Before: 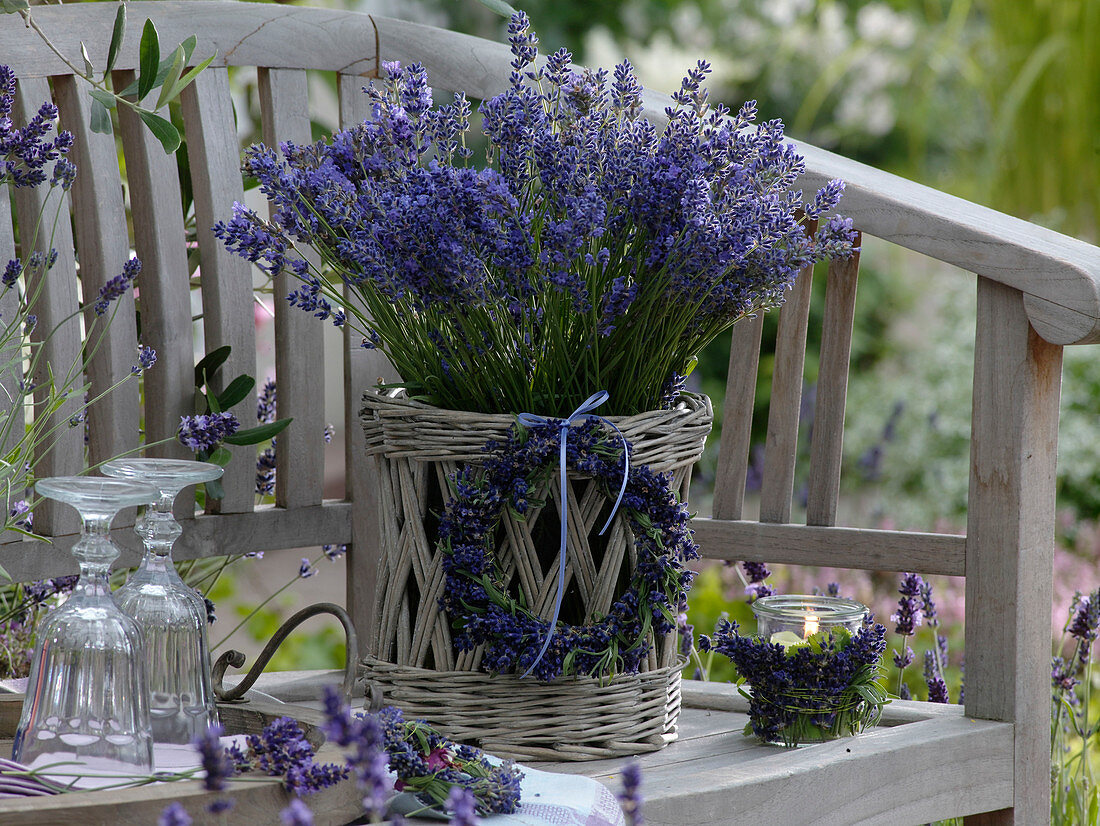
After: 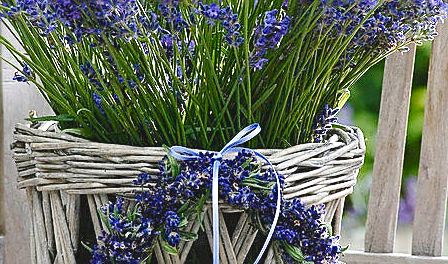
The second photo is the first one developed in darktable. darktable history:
crop: left 31.644%, top 32.347%, right 27.557%, bottom 35.626%
exposure: black level correction 0, exposure 1.101 EV, compensate highlight preservation false
sharpen: on, module defaults
color balance rgb: global offset › luminance 0.473%, global offset › hue 60.99°, perceptual saturation grading › global saturation 20%, perceptual saturation grading › highlights -50.131%, perceptual saturation grading › shadows 30.254%, global vibrance 20%
contrast equalizer: y [[0.5, 0.542, 0.583, 0.625, 0.667, 0.708], [0.5 ×6], [0.5 ×6], [0, 0.033, 0.067, 0.1, 0.133, 0.167], [0, 0.05, 0.1, 0.15, 0.2, 0.25]], mix 0.156
base curve: curves: ch0 [(0, 0) (0.204, 0.334) (0.55, 0.733) (1, 1)], preserve colors none
